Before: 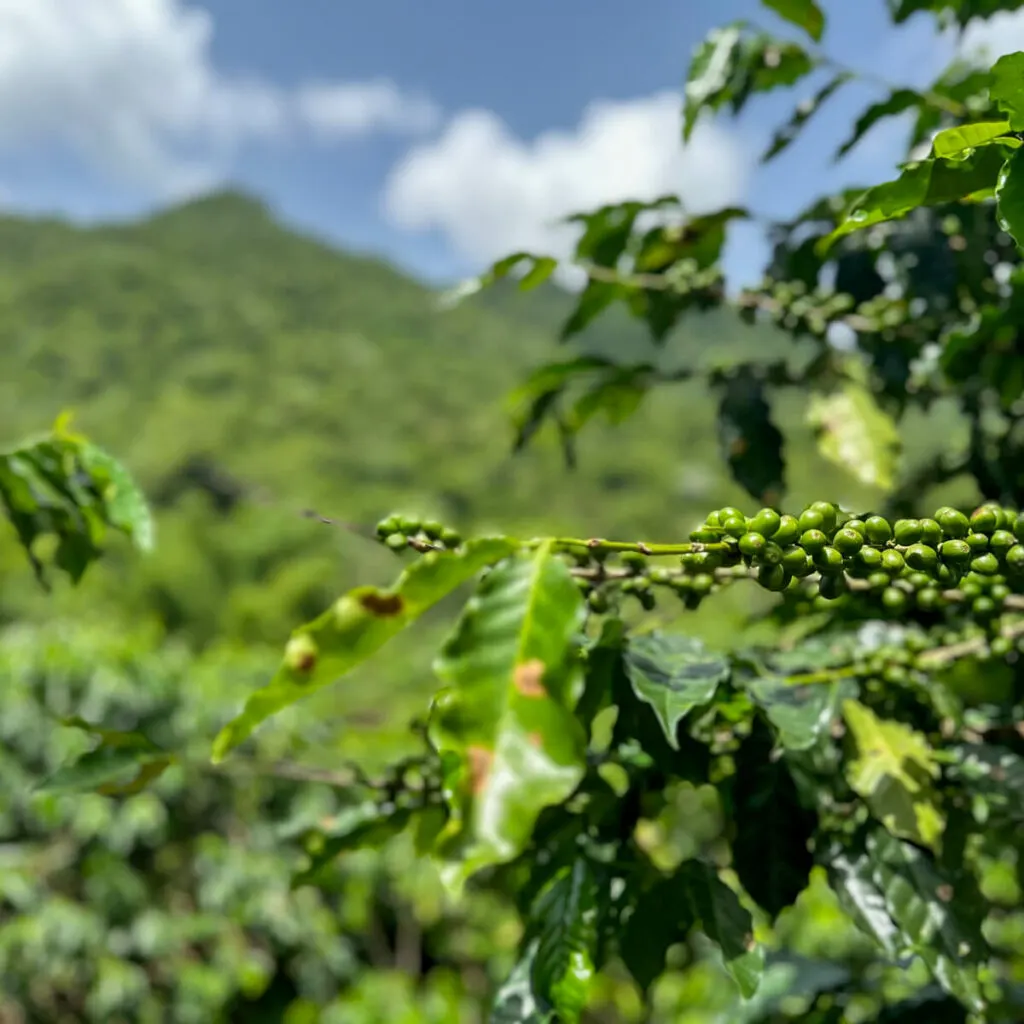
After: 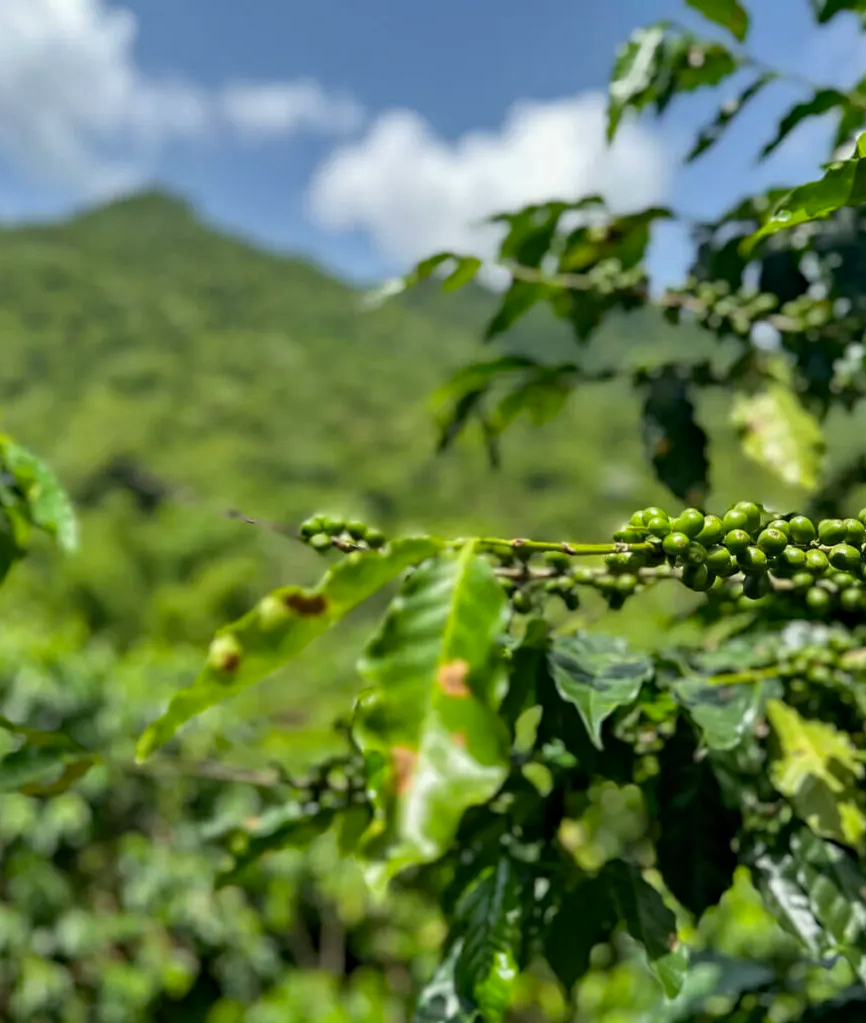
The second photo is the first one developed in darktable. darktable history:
haze removal: compatibility mode true, adaptive false
crop: left 7.518%, right 7.845%
